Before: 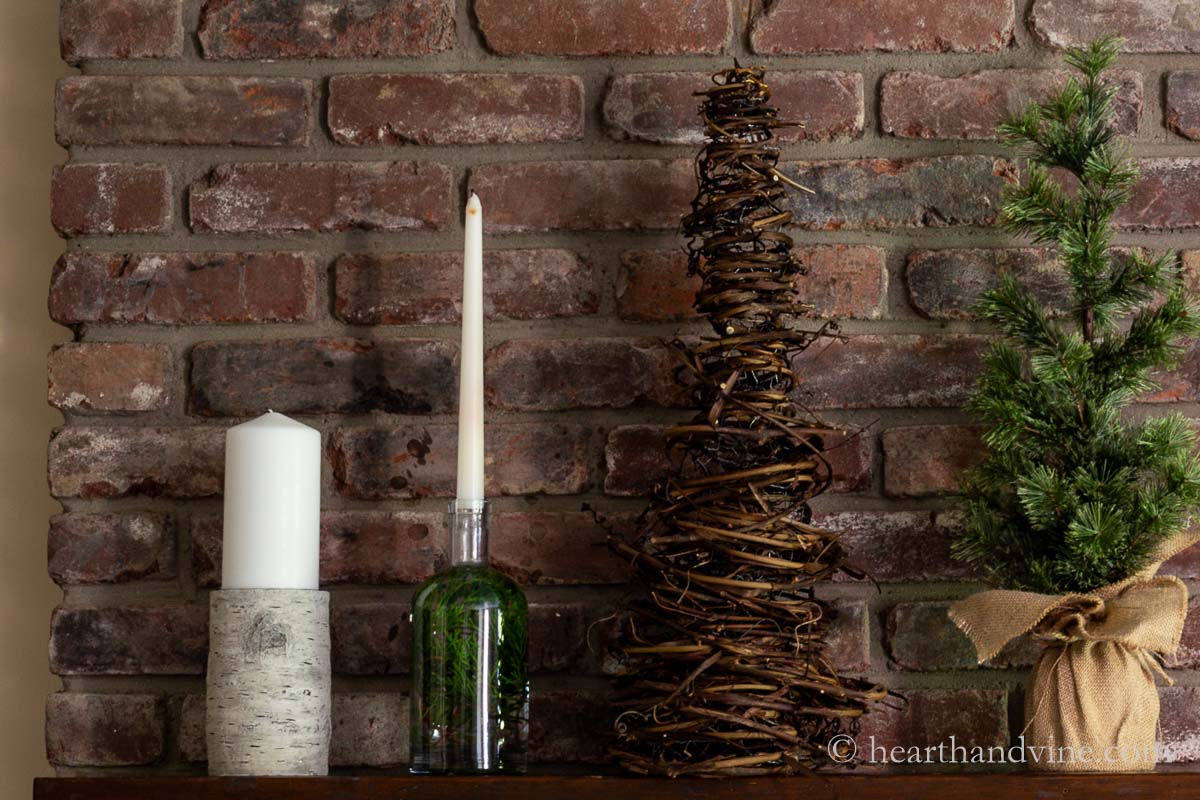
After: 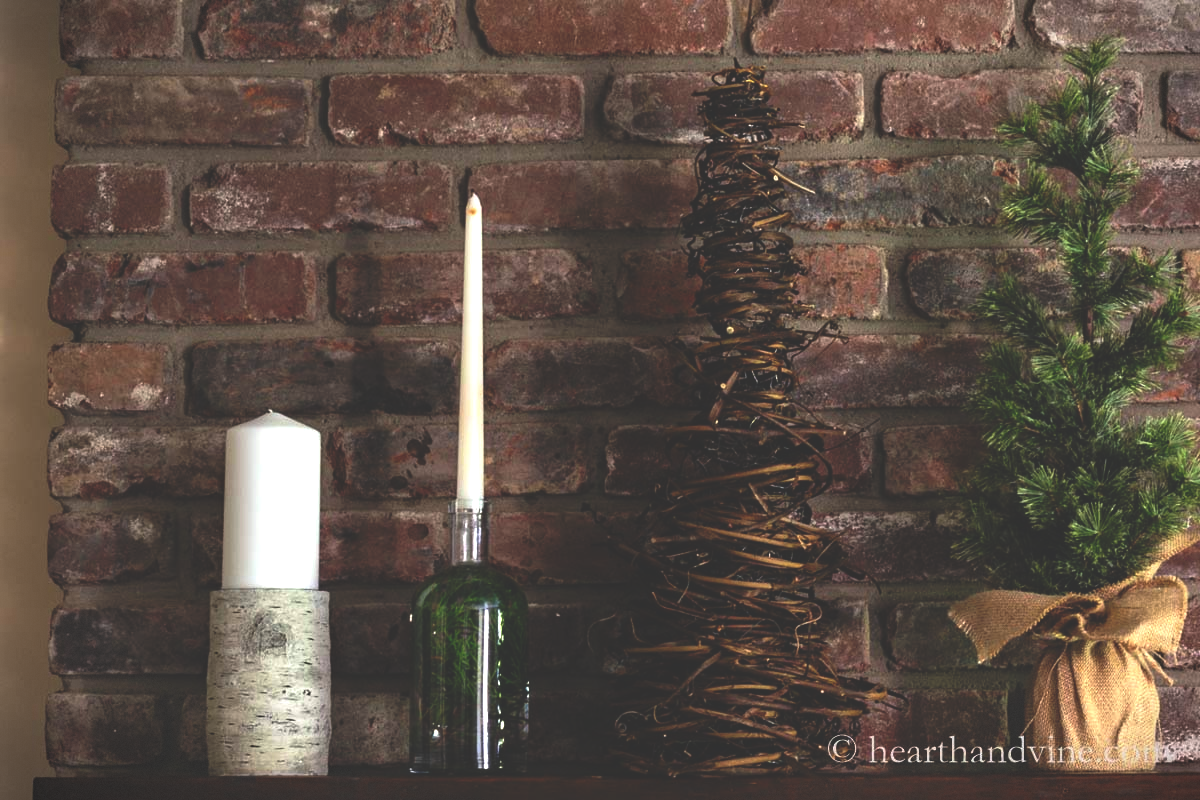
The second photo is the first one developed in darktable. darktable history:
haze removal: compatibility mode true, adaptive false
exposure: black level correction -0.005, exposure 0.622 EV, compensate highlight preservation false
vignetting: fall-off start 100%, brightness -0.406, saturation -0.3, width/height ratio 1.324, dithering 8-bit output, unbound false
rgb curve: curves: ch0 [(0, 0.186) (0.314, 0.284) (0.775, 0.708) (1, 1)], compensate middle gray true, preserve colors none
